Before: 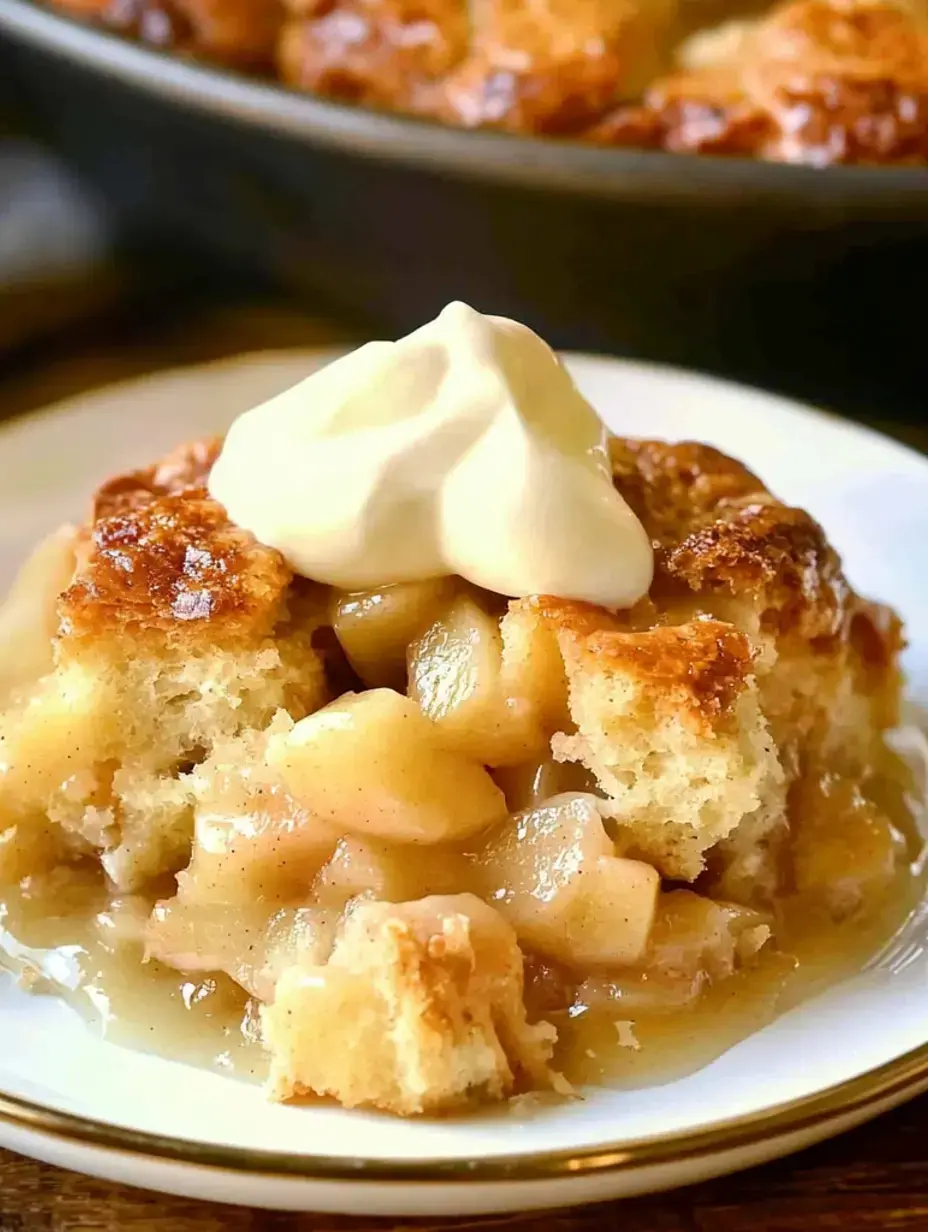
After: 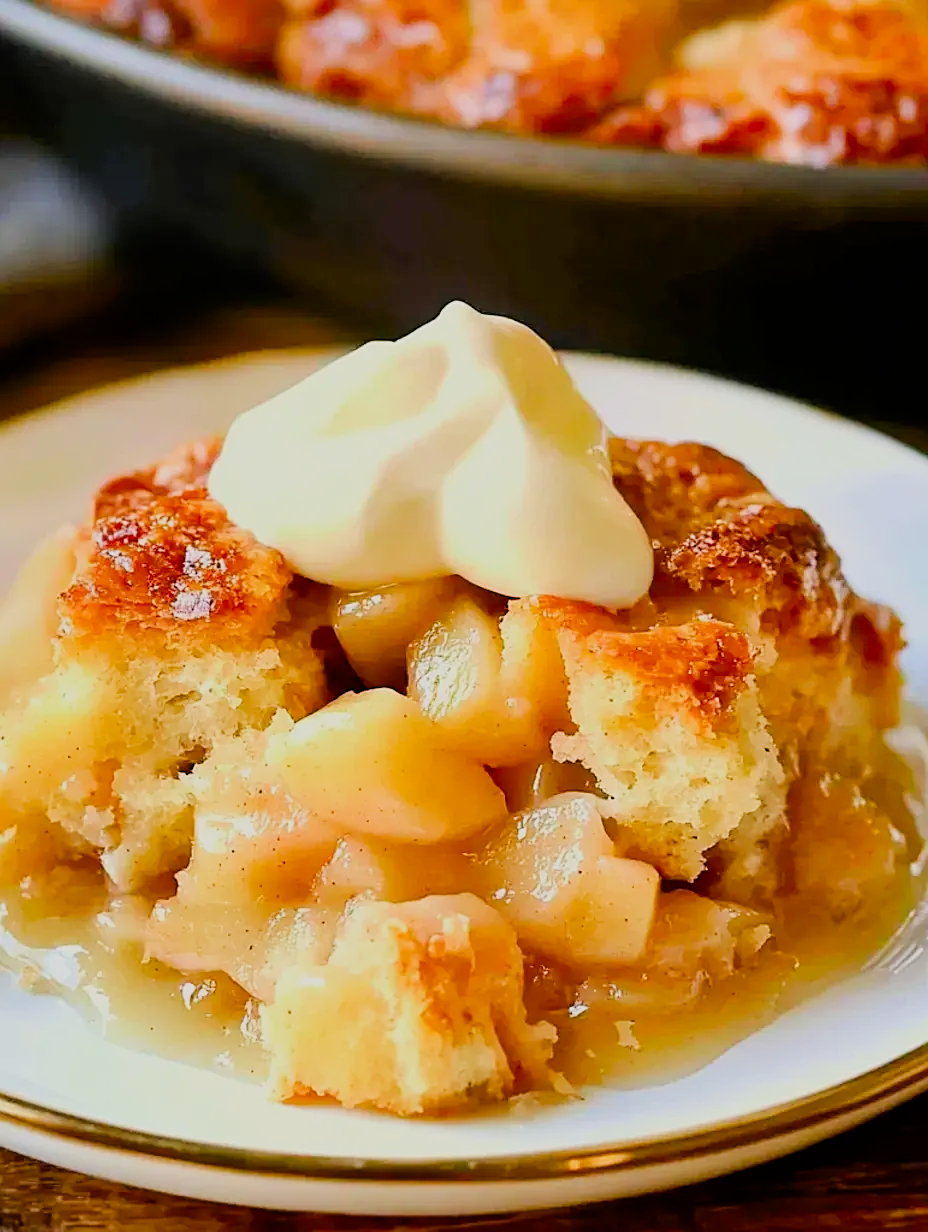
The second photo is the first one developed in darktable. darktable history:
color correction: saturation 1.34
sharpen: on, module defaults
exposure: exposure 0.375 EV, compensate highlight preservation false
filmic rgb: black relative exposure -7.15 EV, white relative exposure 5.36 EV, hardness 3.02
